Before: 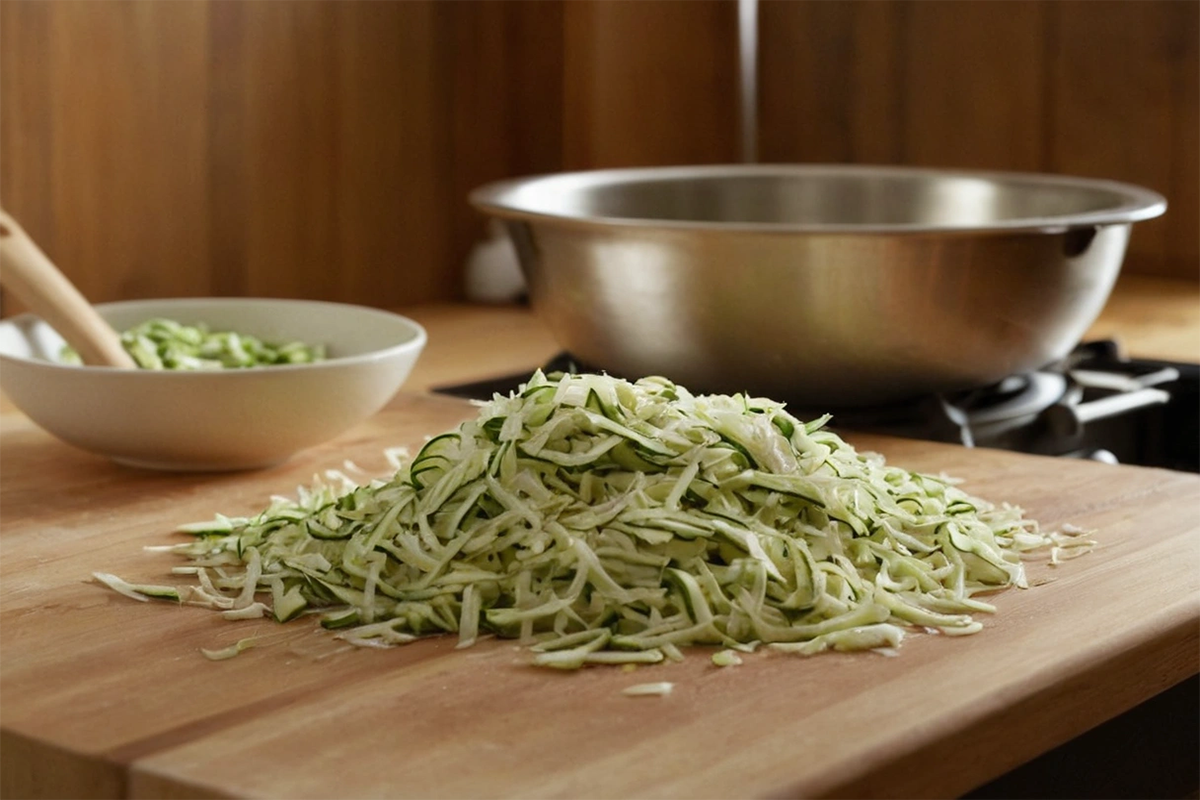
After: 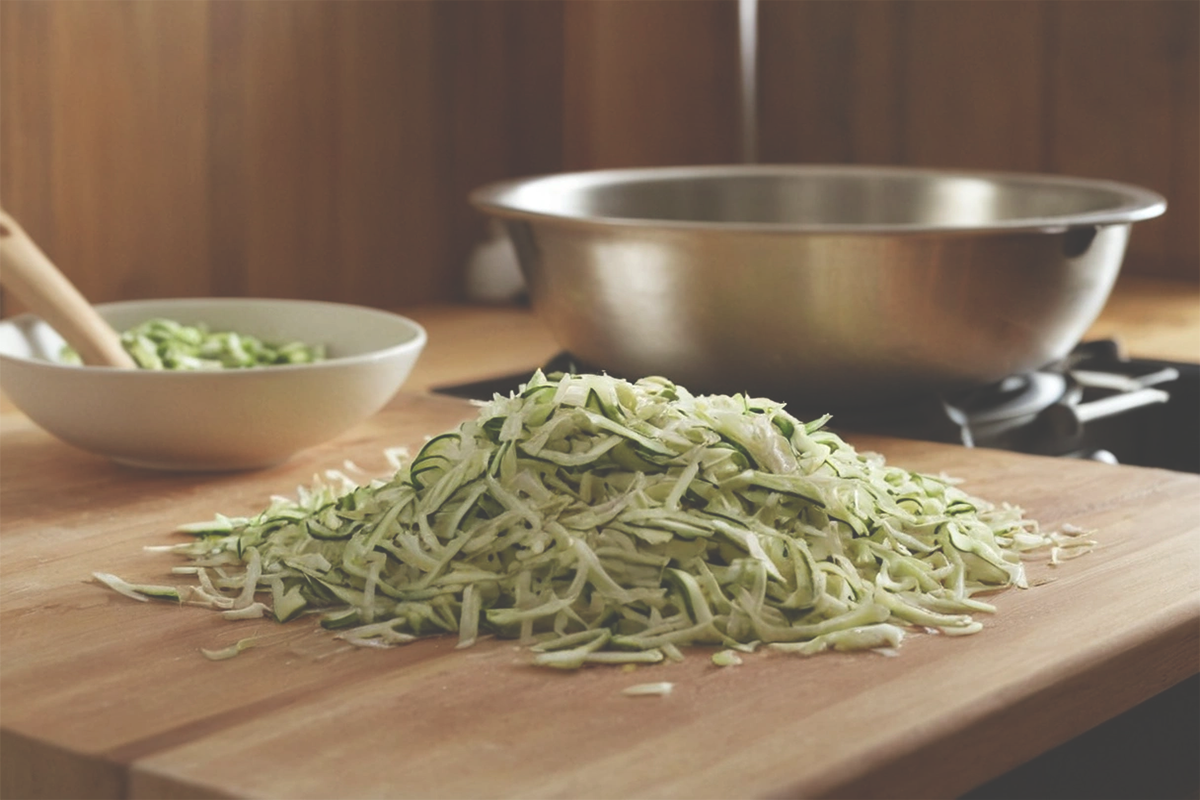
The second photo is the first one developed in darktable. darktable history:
exposure: black level correction -0.041, exposure 0.064 EV, compensate exposure bias true, compensate highlight preservation false
